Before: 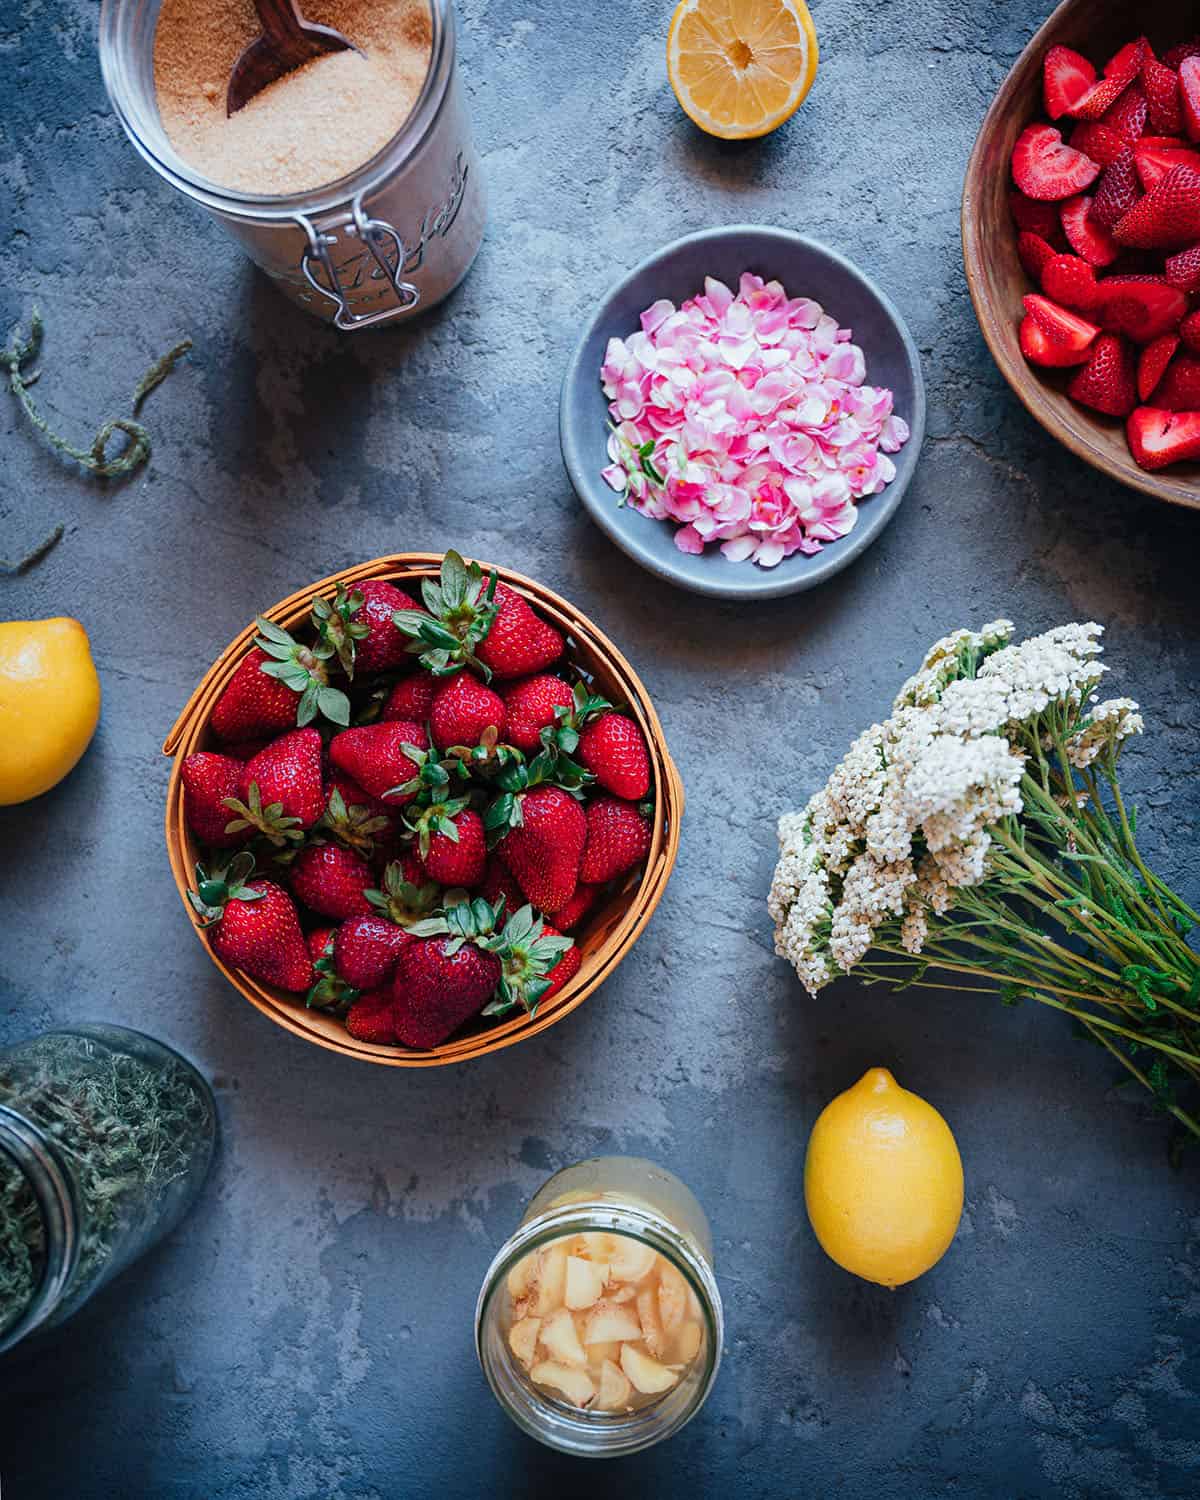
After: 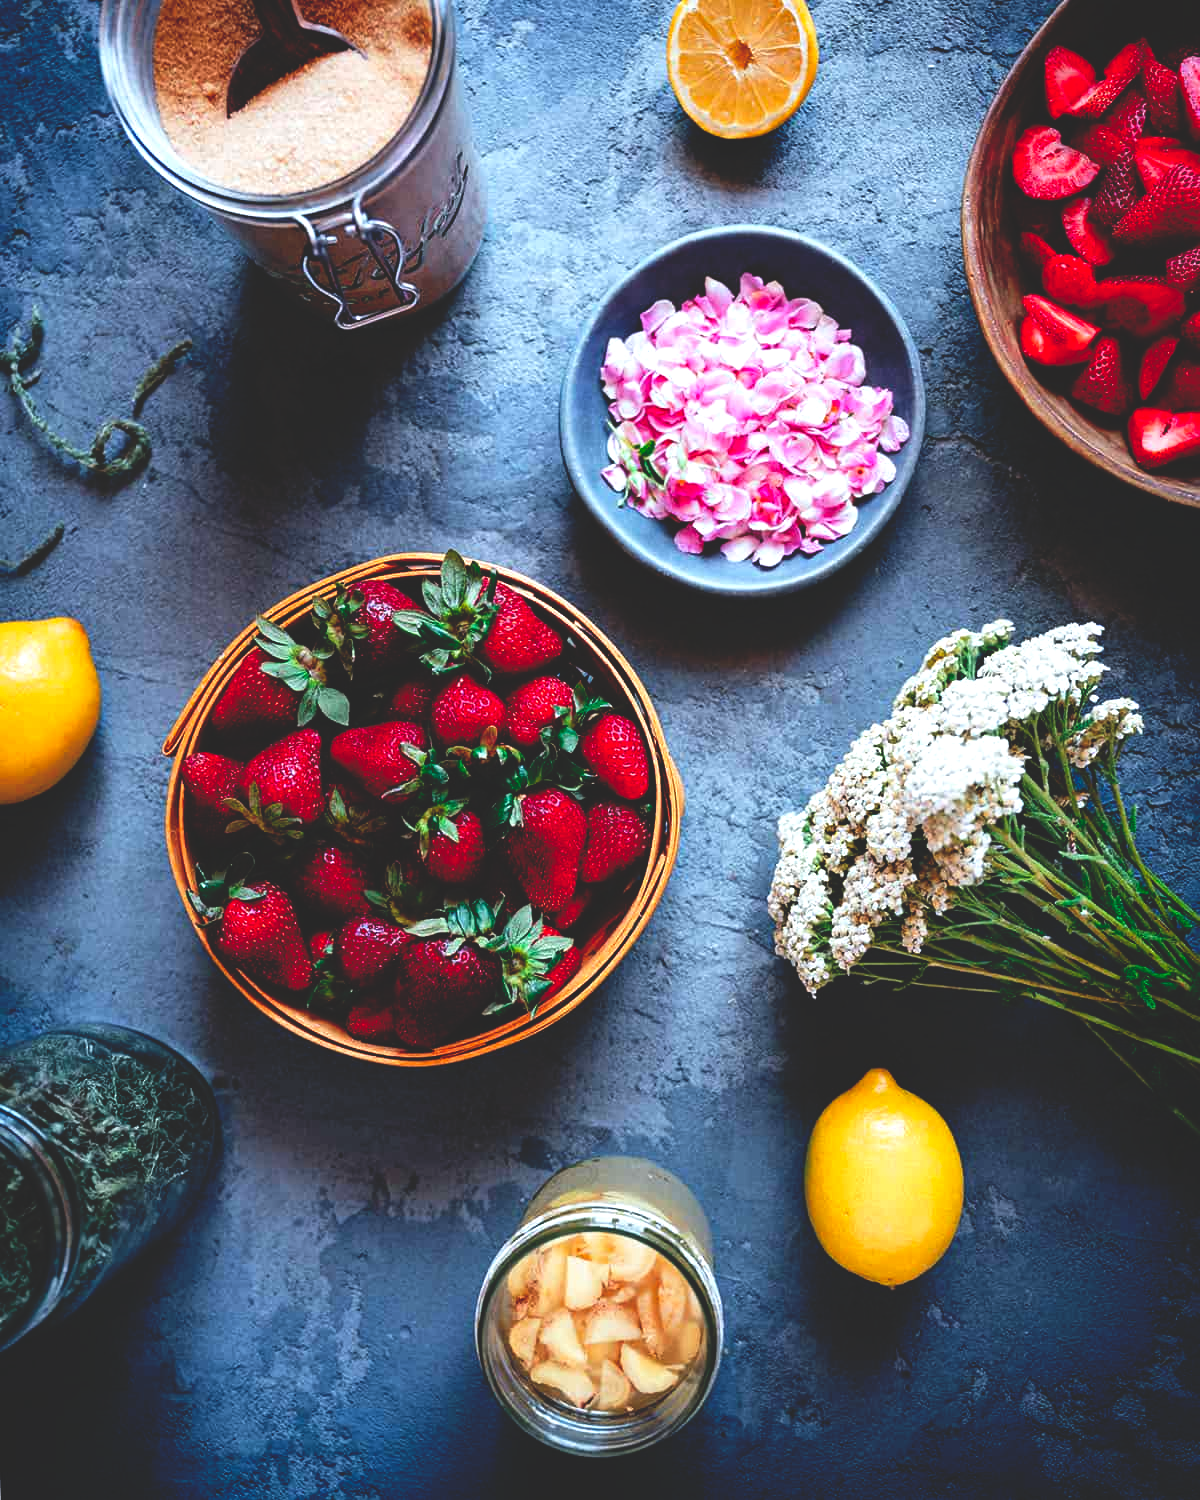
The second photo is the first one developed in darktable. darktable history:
base curve: curves: ch0 [(0, 0.02) (0.083, 0.036) (1, 1)], preserve colors none
exposure: exposure 0.515 EV, compensate highlight preservation false
